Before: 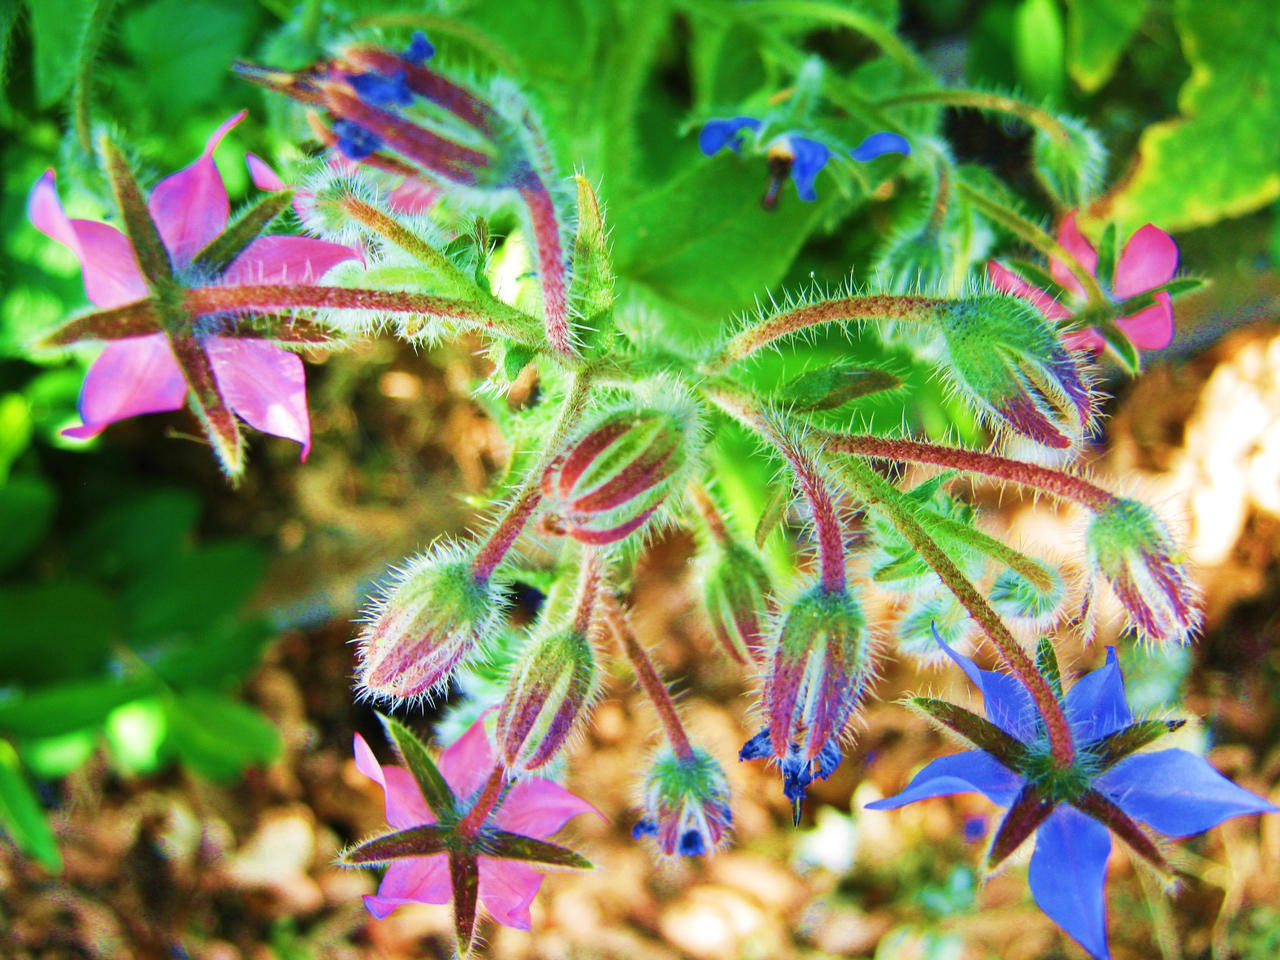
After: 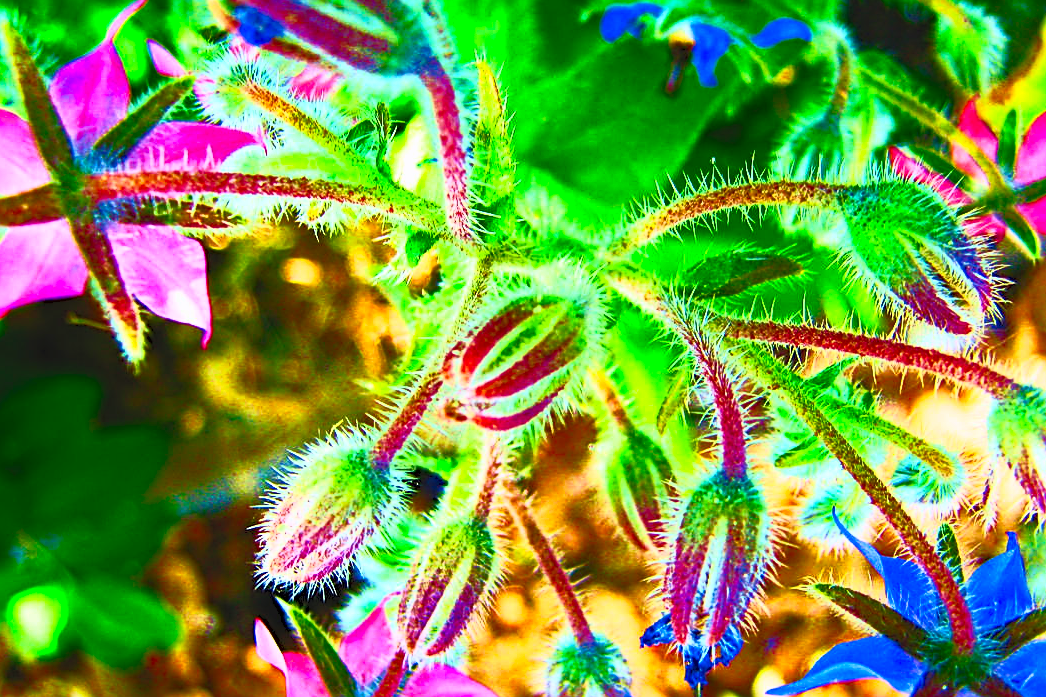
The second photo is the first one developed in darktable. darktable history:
contrast brightness saturation: contrast 0.99, brightness 0.991, saturation 0.987
exposure: exposure -1.009 EV, compensate exposure bias true, compensate highlight preservation false
sharpen: radius 2.637, amount 0.664
haze removal: compatibility mode true, adaptive false
crop: left 7.773%, top 11.917%, right 10.453%, bottom 15.409%
